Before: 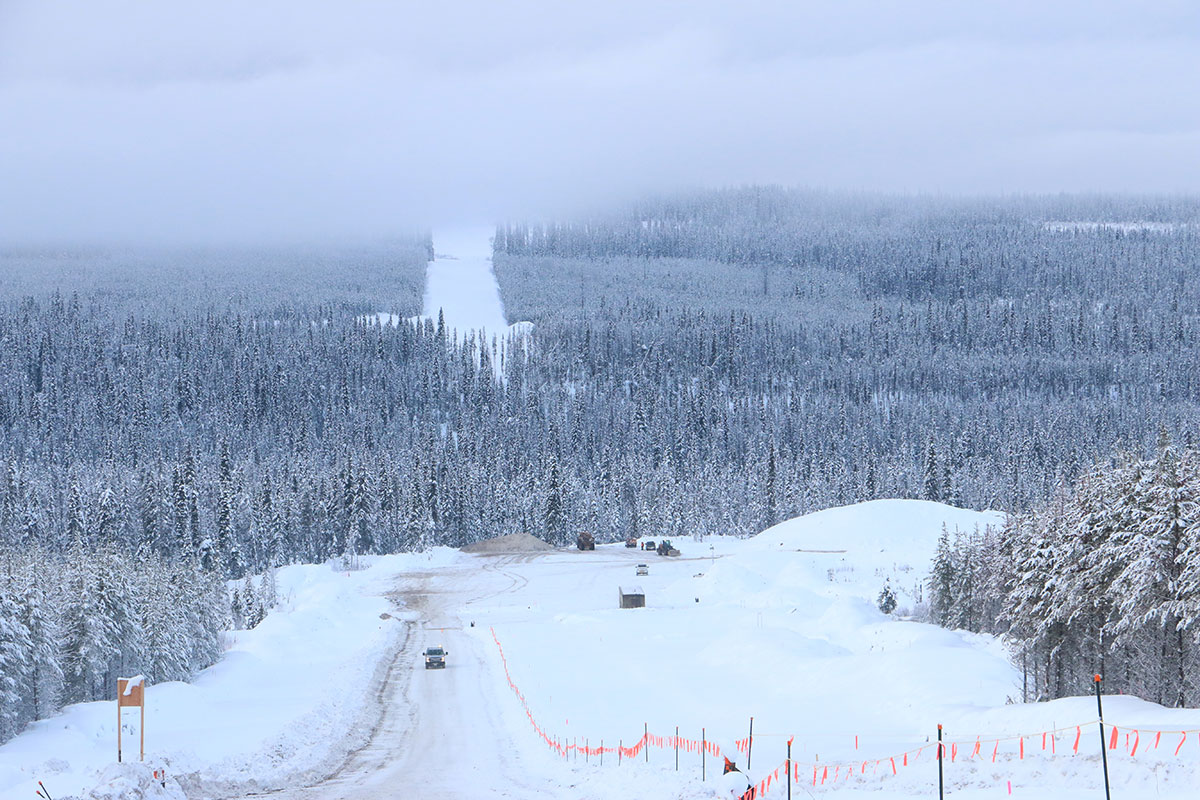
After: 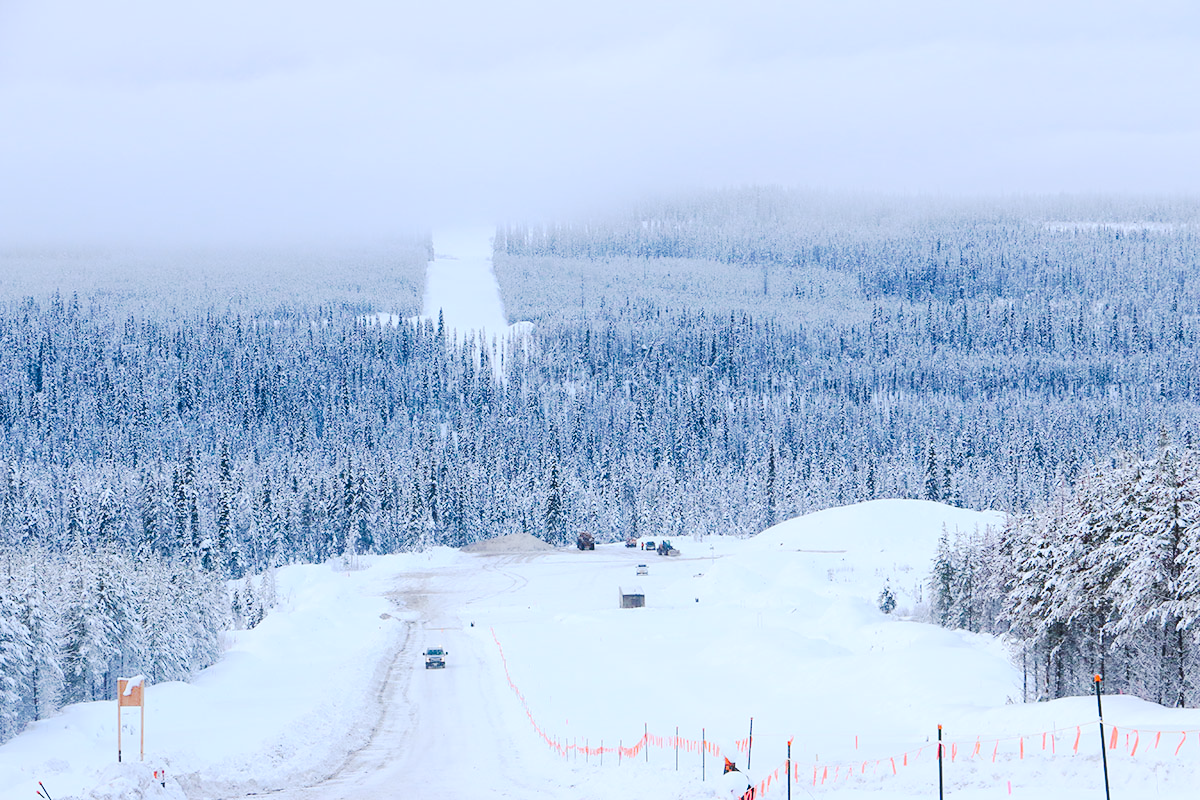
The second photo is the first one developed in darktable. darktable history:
color correction: highlights a* -0.137, highlights b* -5.91, shadows a* -0.137, shadows b* -0.137
tone curve: curves: ch0 [(0, 0) (0.003, 0.017) (0.011, 0.017) (0.025, 0.017) (0.044, 0.019) (0.069, 0.03) (0.1, 0.046) (0.136, 0.066) (0.177, 0.104) (0.224, 0.151) (0.277, 0.231) (0.335, 0.321) (0.399, 0.454) (0.468, 0.567) (0.543, 0.674) (0.623, 0.763) (0.709, 0.82) (0.801, 0.872) (0.898, 0.934) (1, 1)], preserve colors none
